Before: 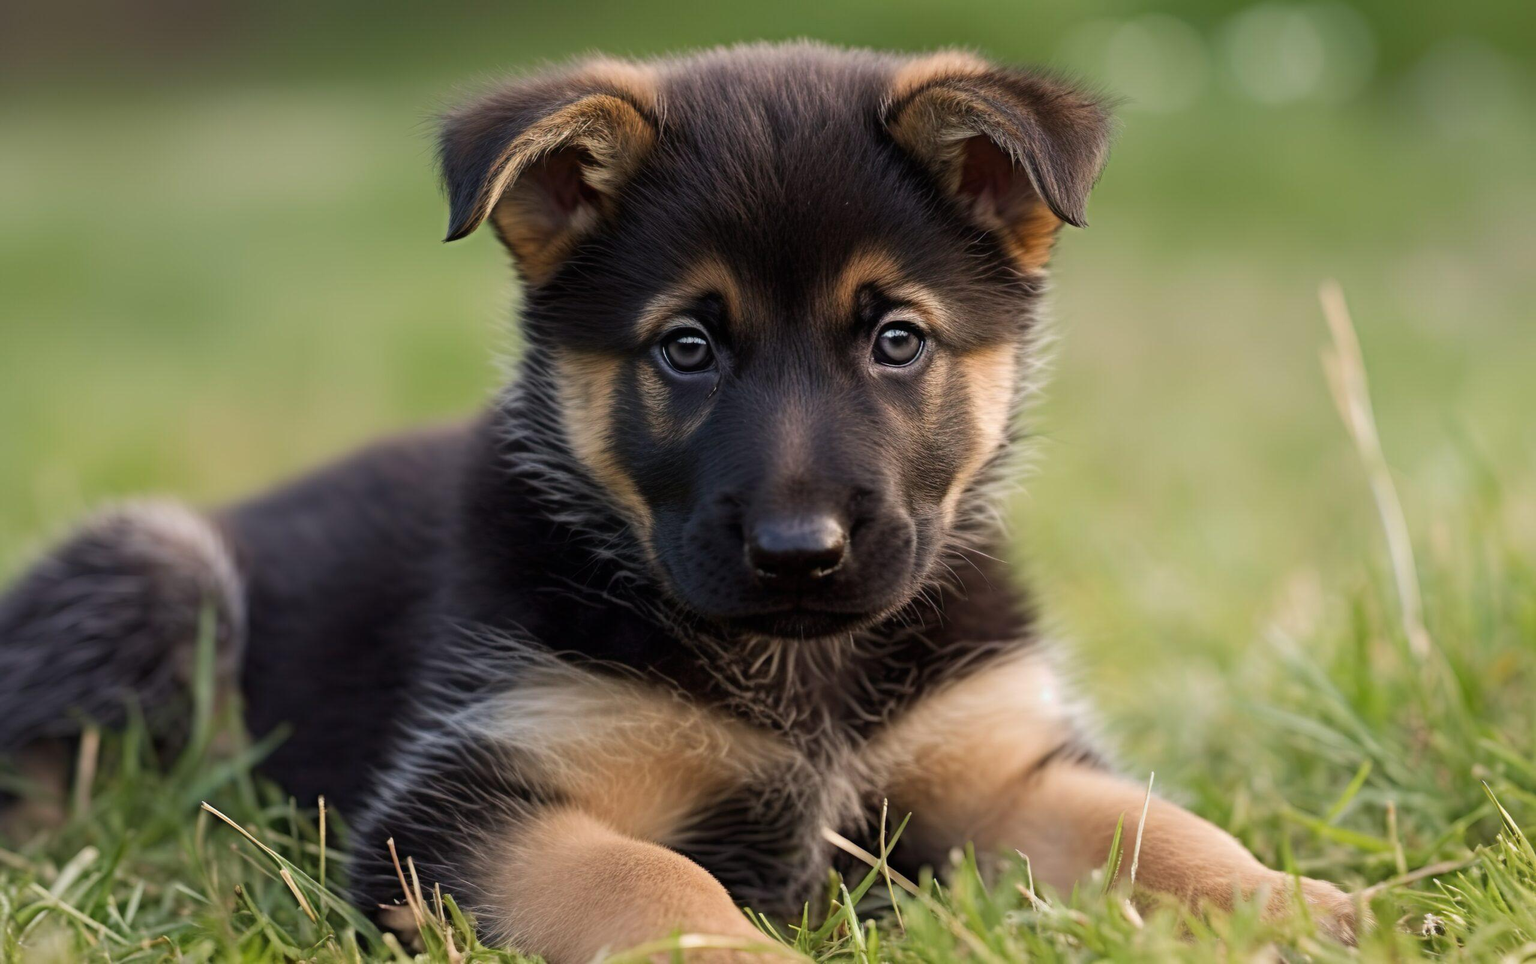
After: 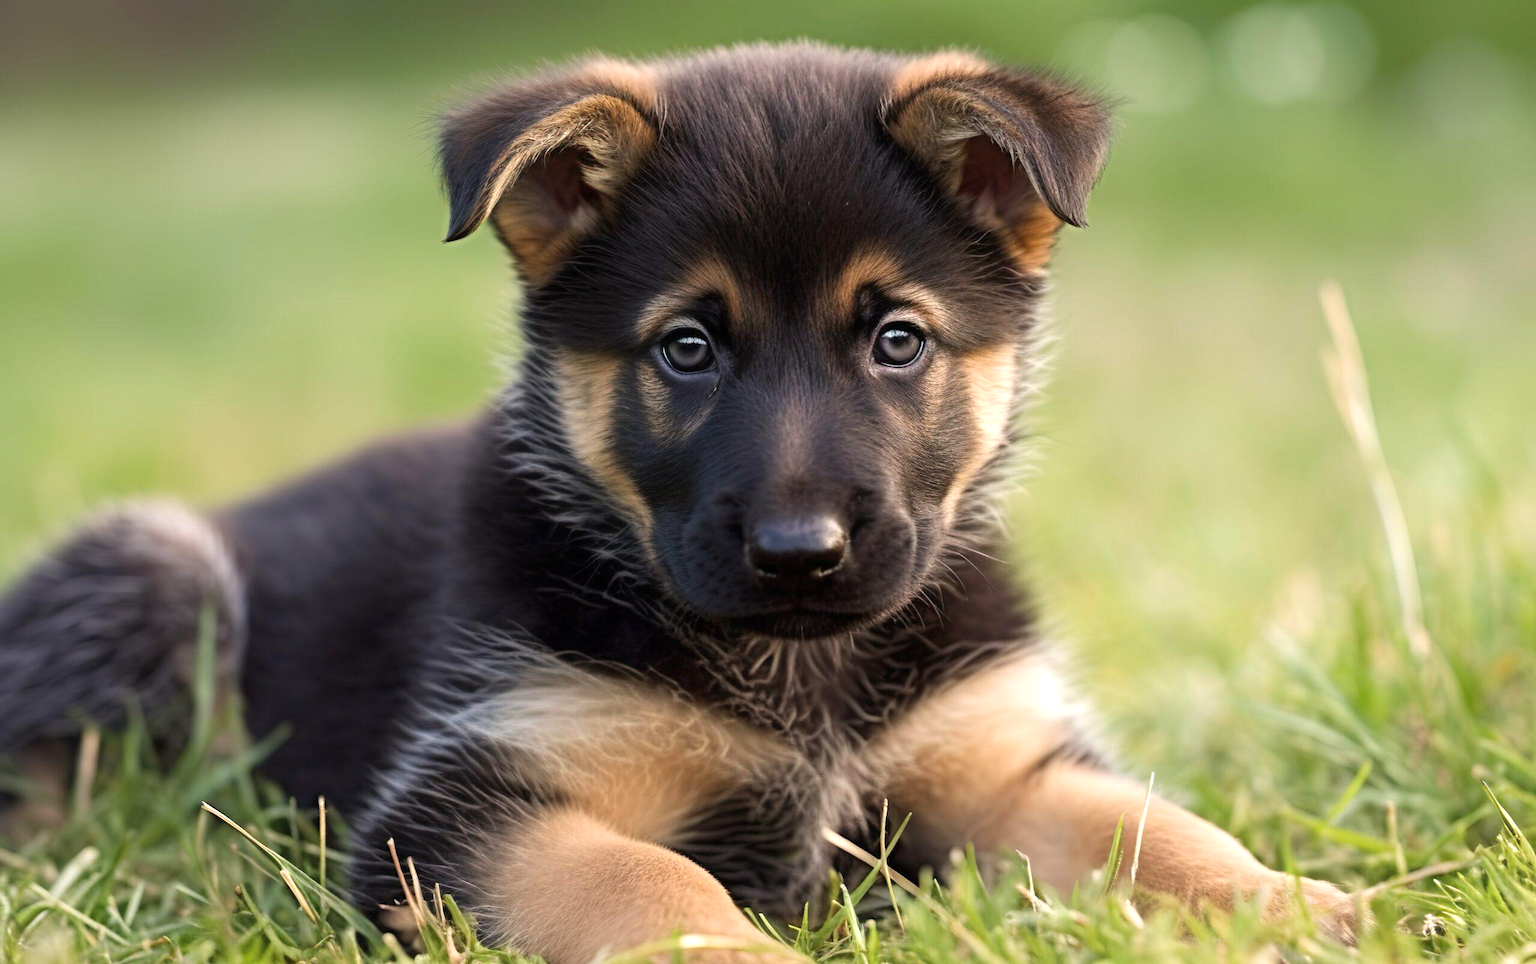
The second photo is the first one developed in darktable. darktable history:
exposure: exposure 0.549 EV, compensate highlight preservation false
